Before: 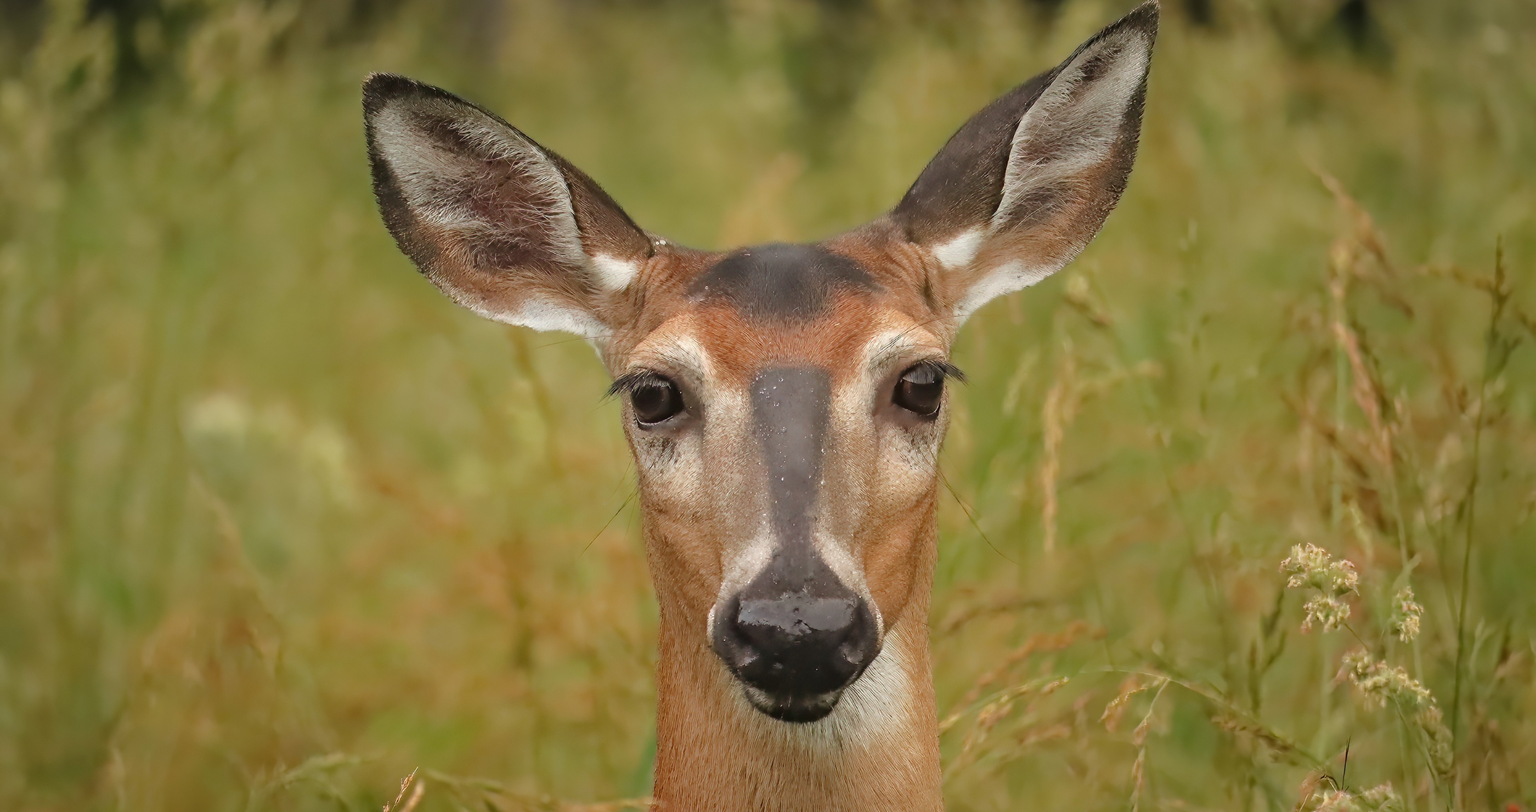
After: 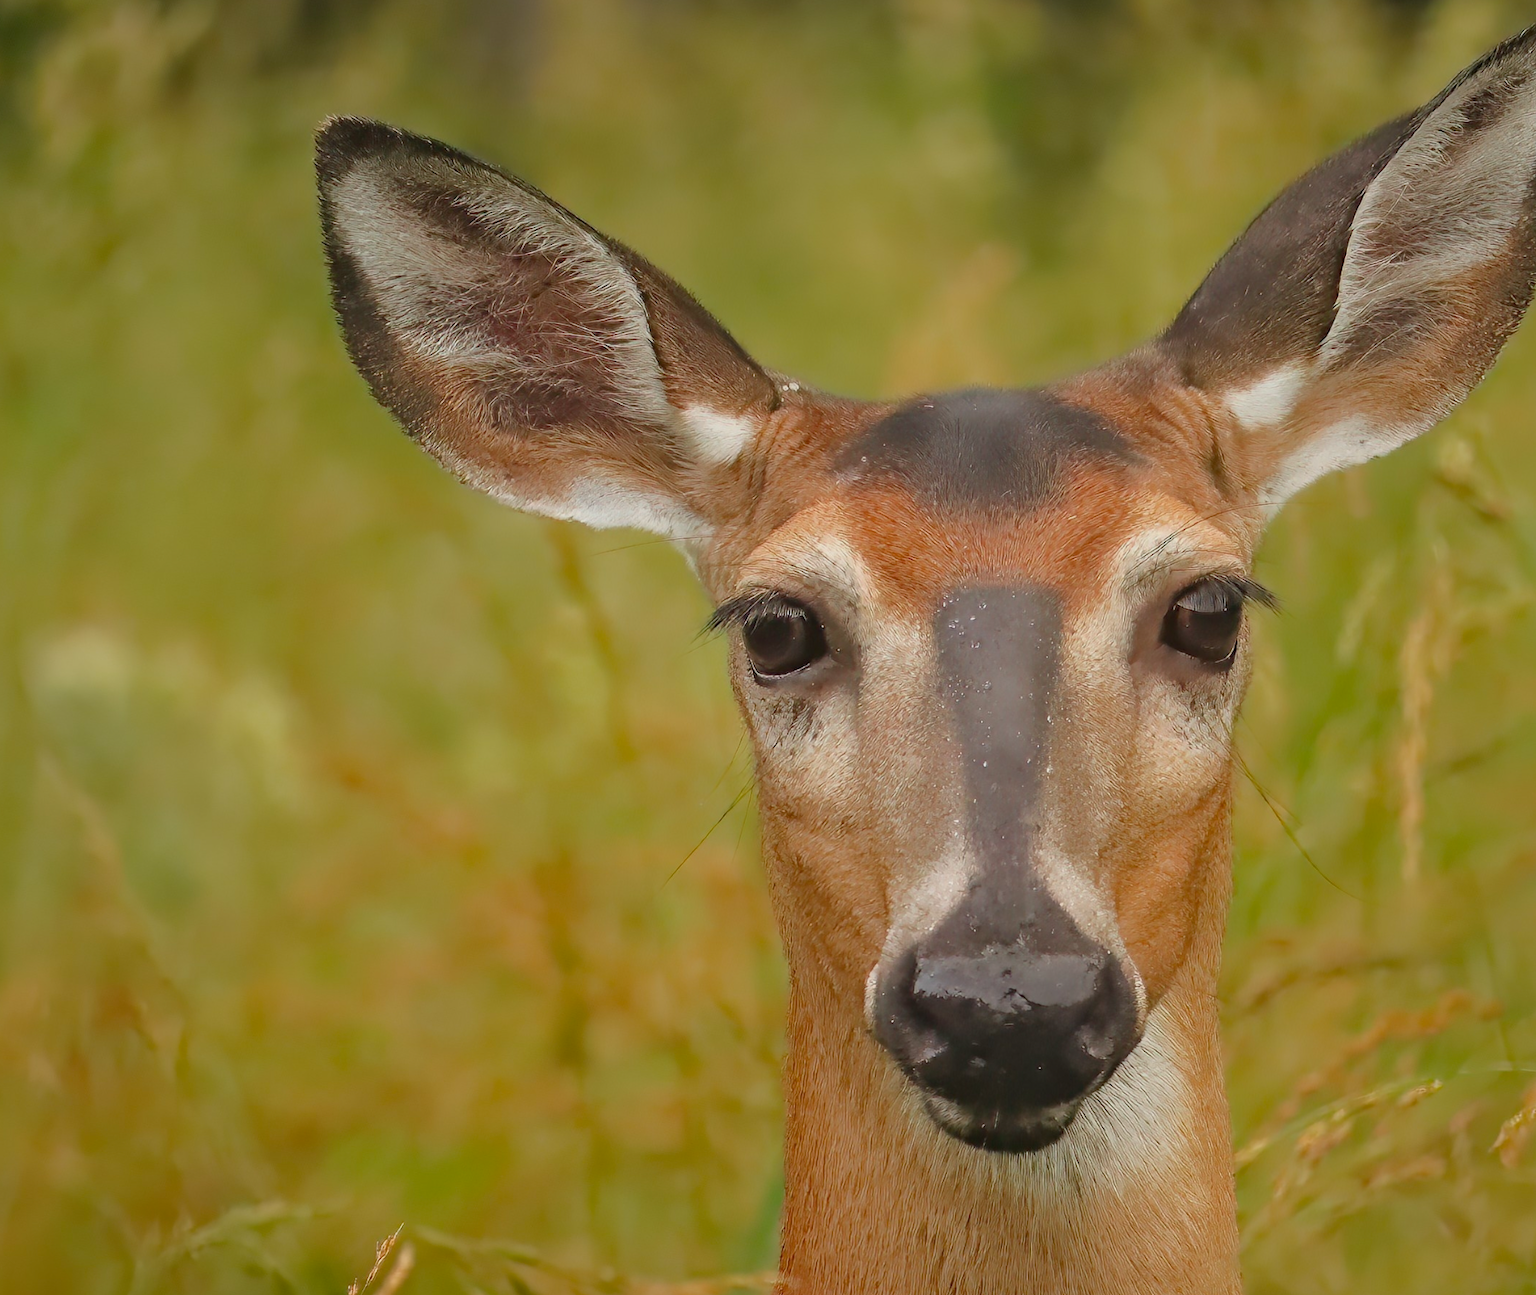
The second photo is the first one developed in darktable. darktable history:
crop: left 10.766%, right 26.522%
color balance rgb: linear chroma grading › global chroma 15.625%, perceptual saturation grading › global saturation 0.593%, global vibrance -7.907%, contrast -12.705%, saturation formula JzAzBz (2021)
